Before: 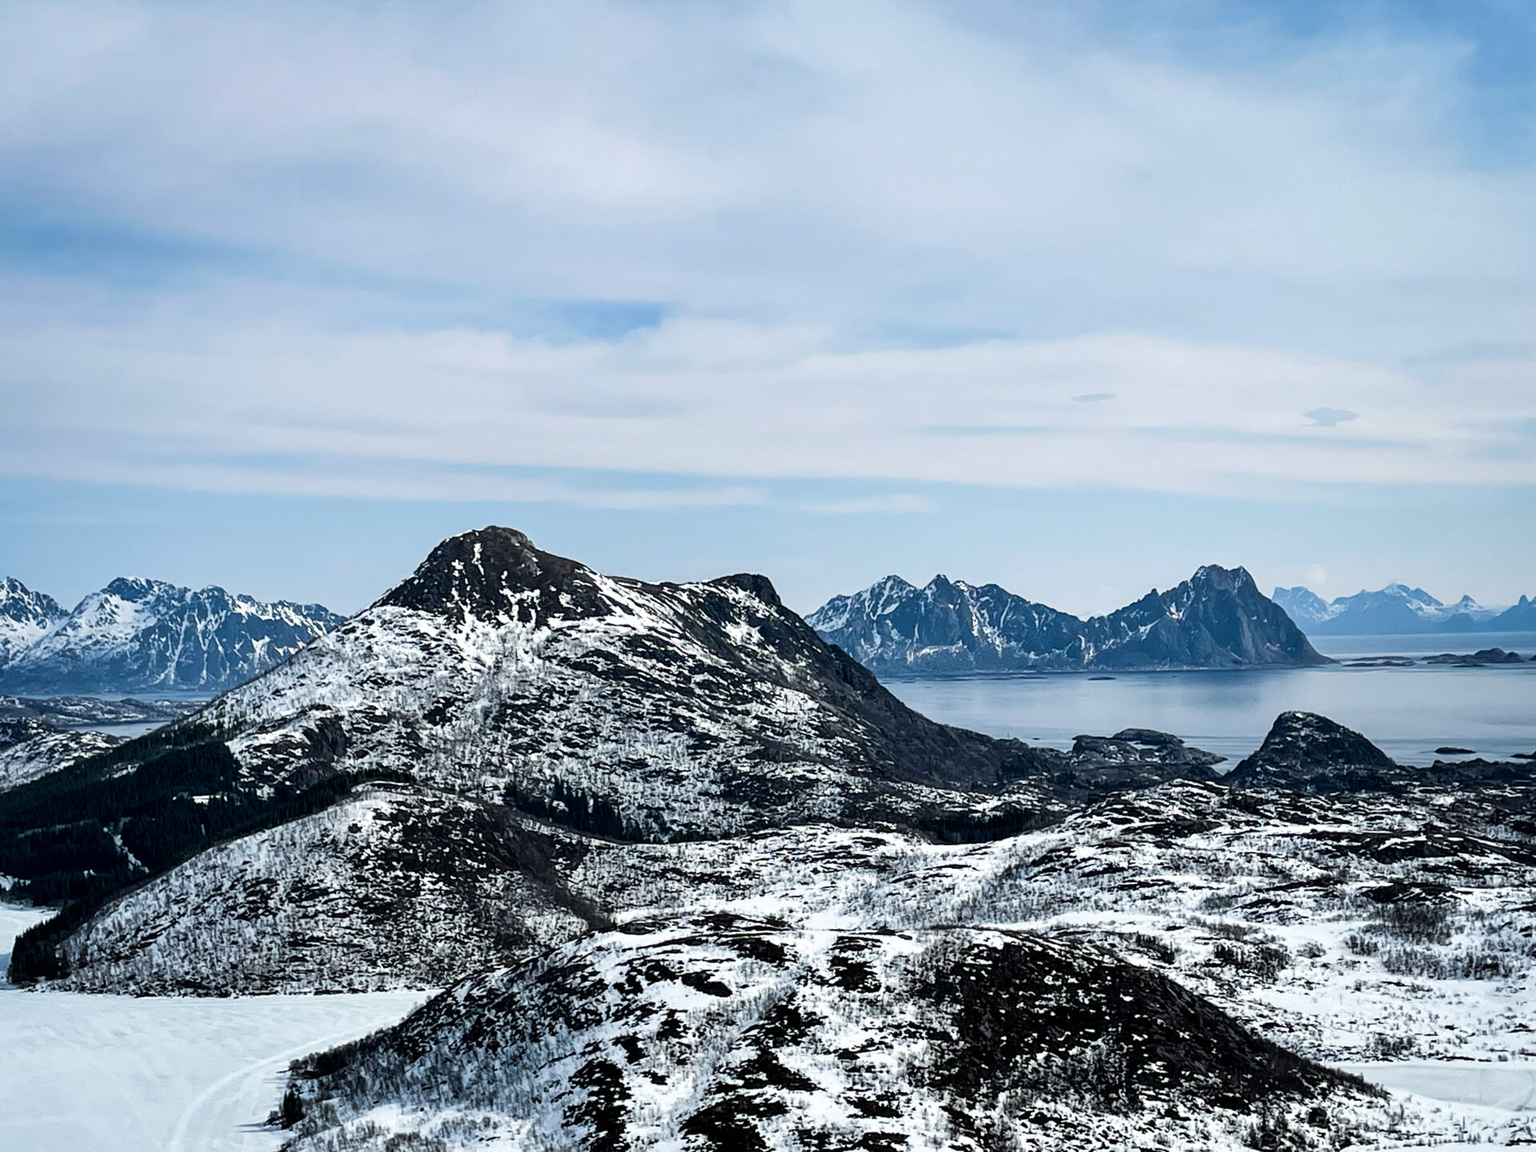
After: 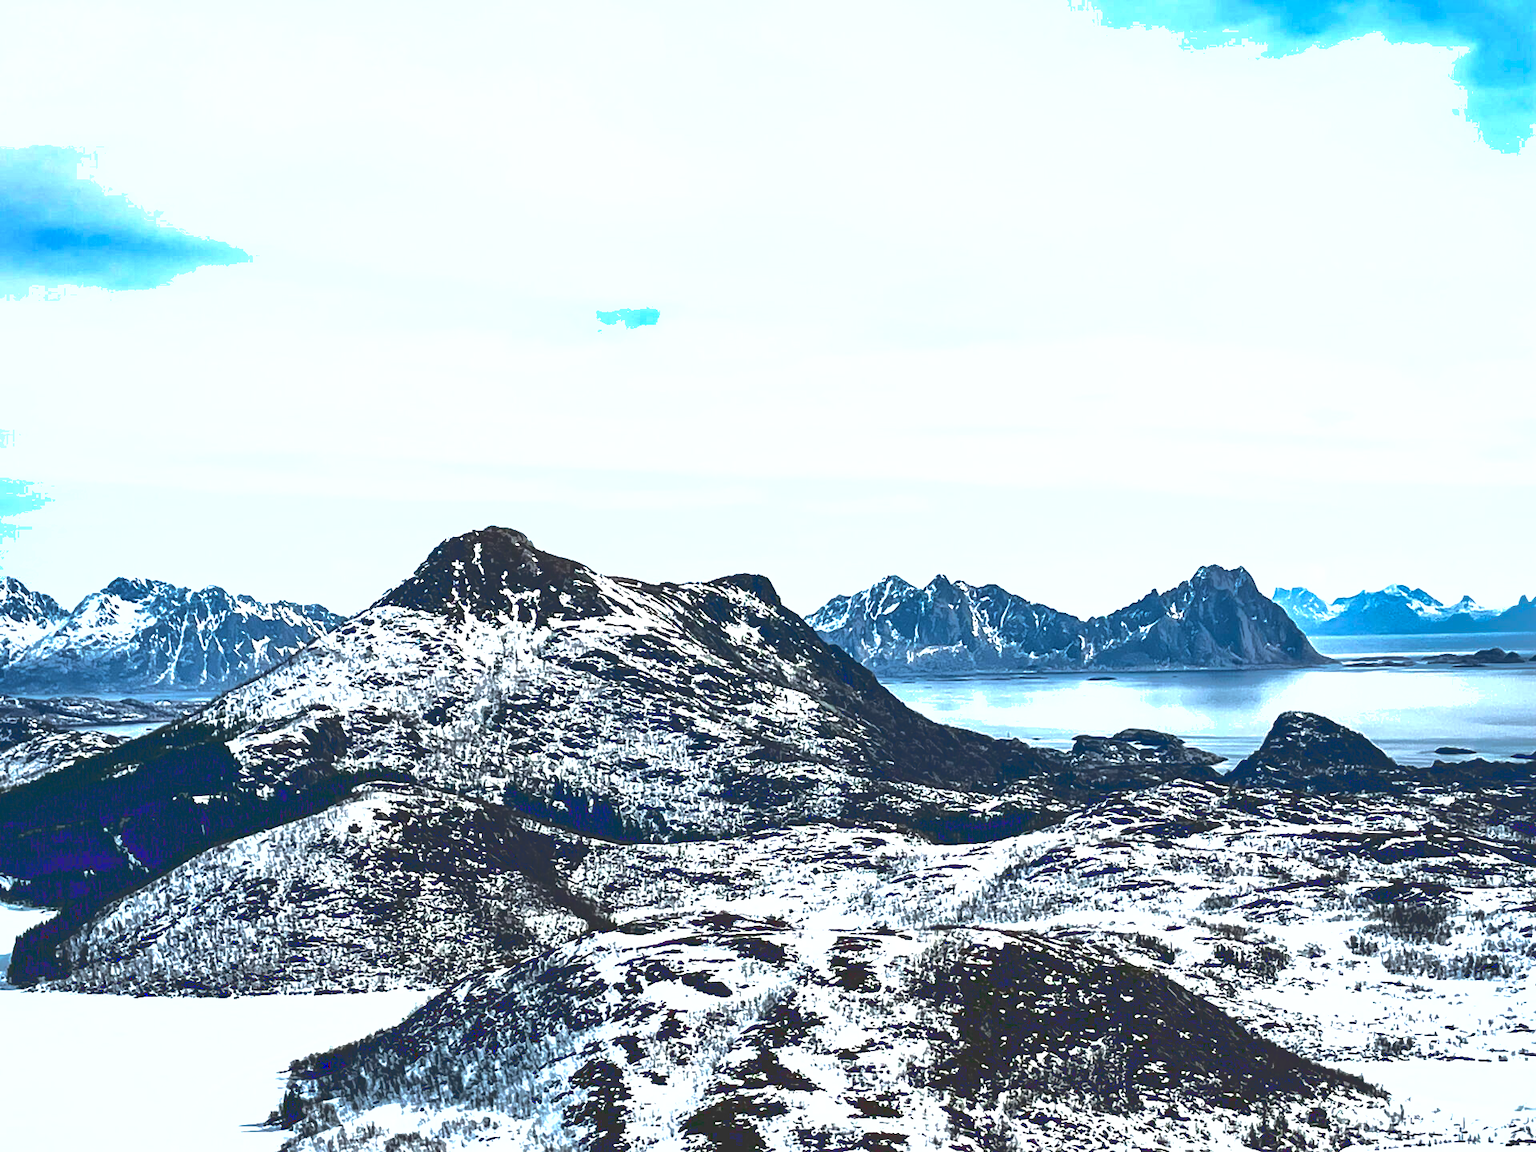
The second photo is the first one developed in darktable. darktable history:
shadows and highlights: shadows 40.15, highlights -59.87
tone equalizer: on, module defaults
contrast equalizer: octaves 7, y [[0.5, 0.5, 0.472, 0.5, 0.5, 0.5], [0.5 ×6], [0.5 ×6], [0 ×6], [0 ×6]], mix -0.291
contrast brightness saturation: contrast 0.104, brightness 0.035, saturation 0.093
base curve: curves: ch0 [(0, 0.02) (0.083, 0.036) (1, 1)]
exposure: black level correction 0, exposure 1.199 EV, compensate highlight preservation false
